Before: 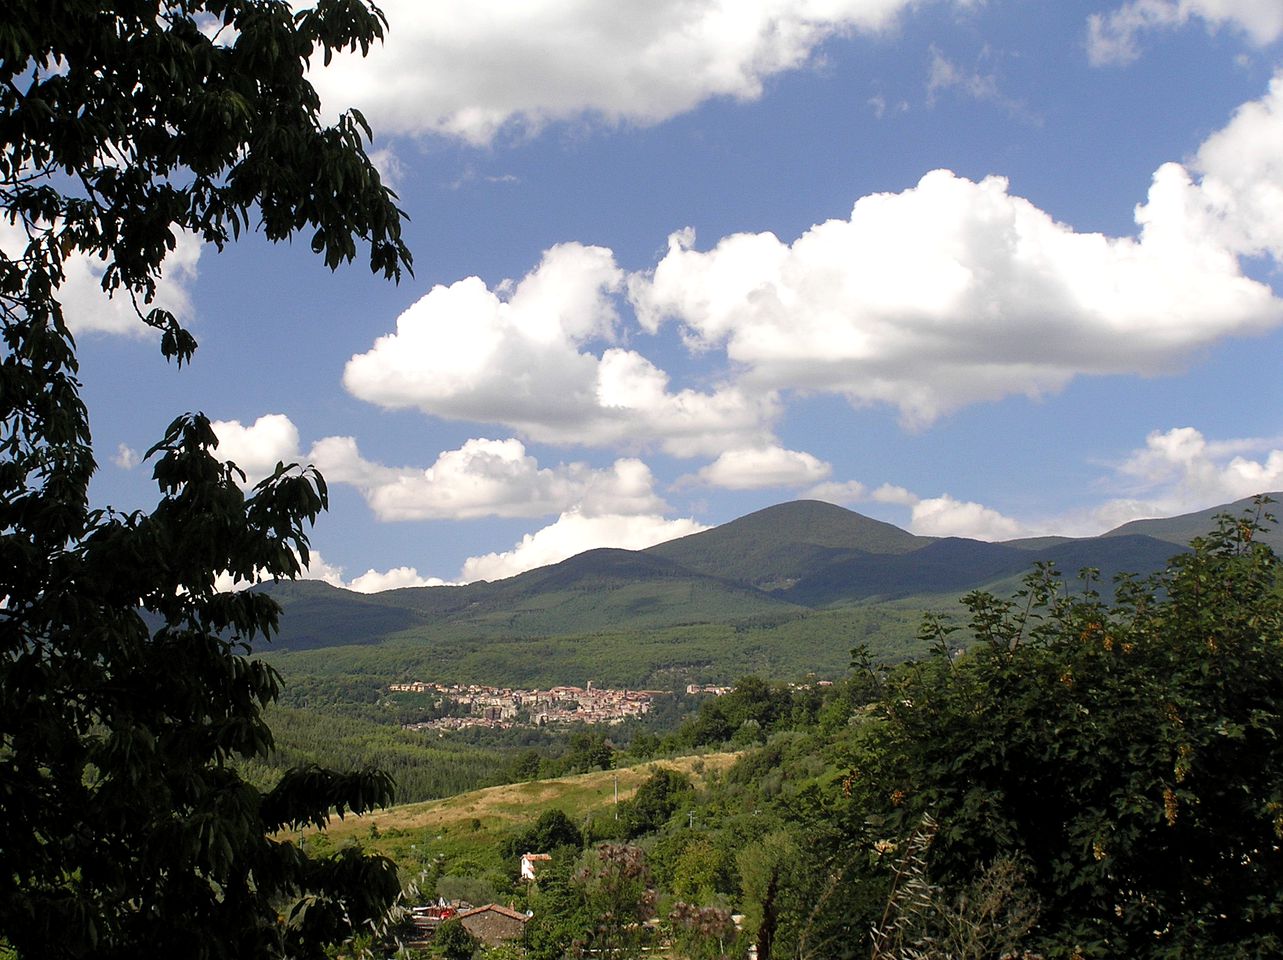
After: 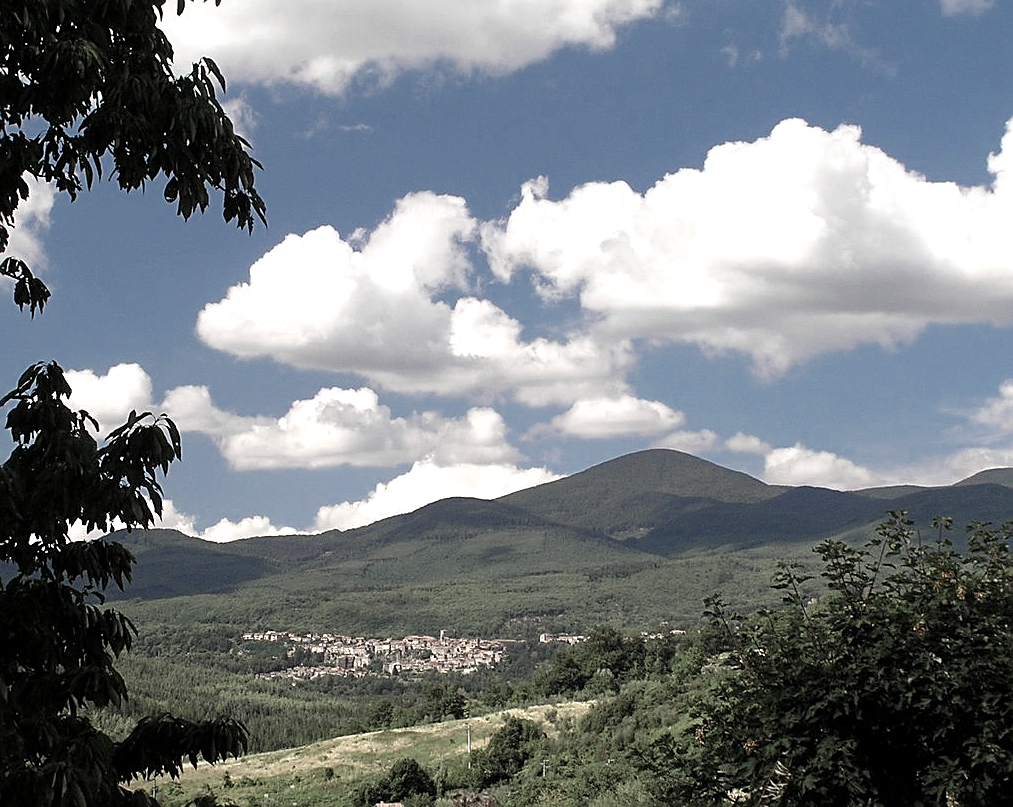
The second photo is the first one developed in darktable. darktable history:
color zones: curves: ch0 [(0.25, 0.667) (0.758, 0.368)]; ch1 [(0.215, 0.245) (0.761, 0.373)]; ch2 [(0.247, 0.554) (0.761, 0.436)]
crop: left 11.47%, top 5.402%, right 9.57%, bottom 10.442%
sharpen: on, module defaults
